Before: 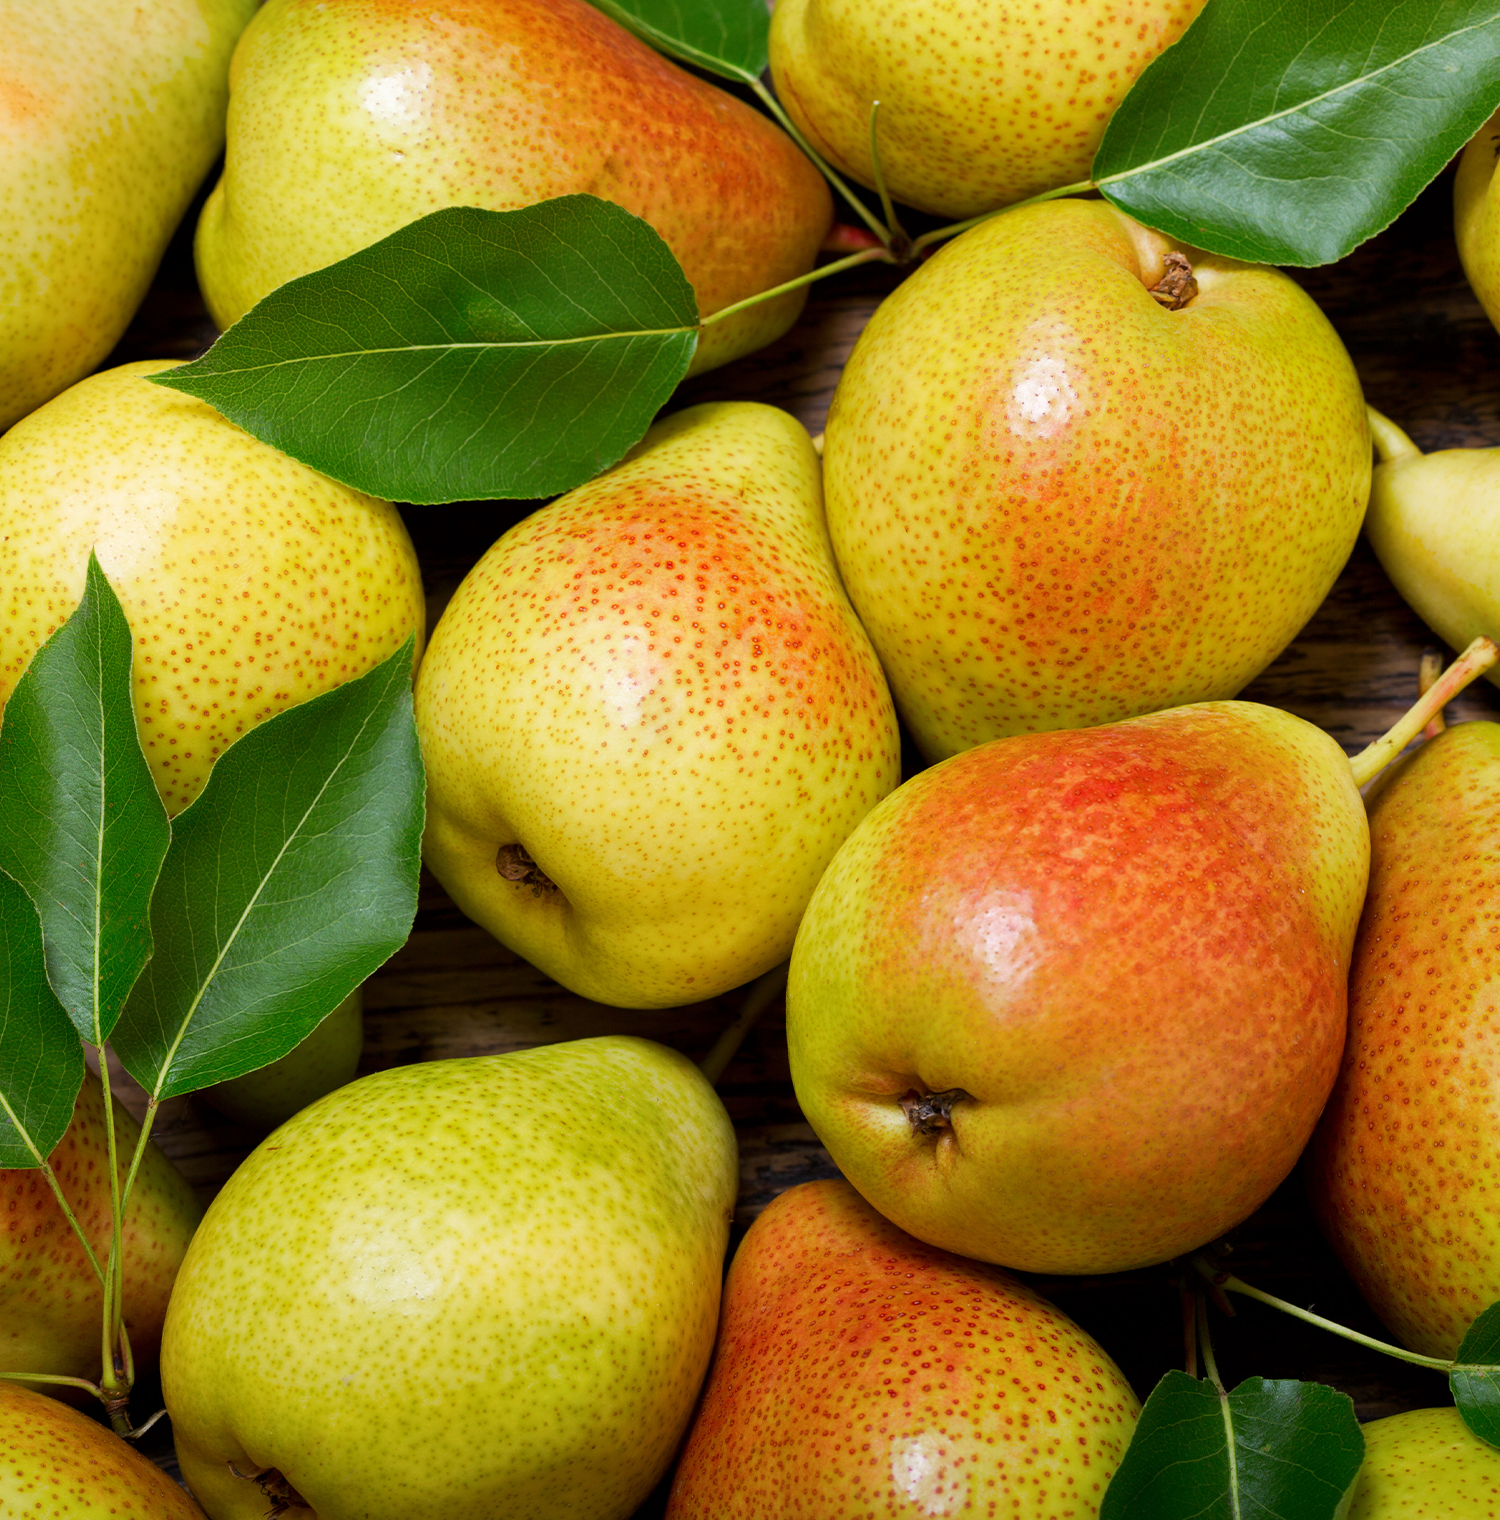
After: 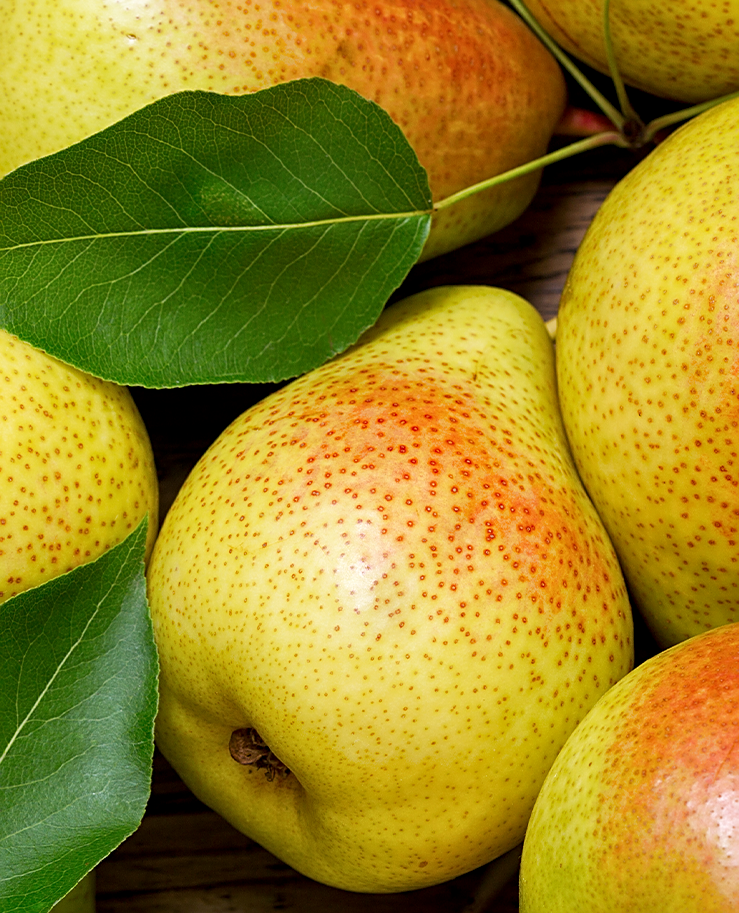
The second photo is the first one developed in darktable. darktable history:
local contrast: highlights 100%, shadows 100%, detail 120%, midtone range 0.2
sharpen: on, module defaults
crop: left 17.835%, top 7.675%, right 32.881%, bottom 32.213%
